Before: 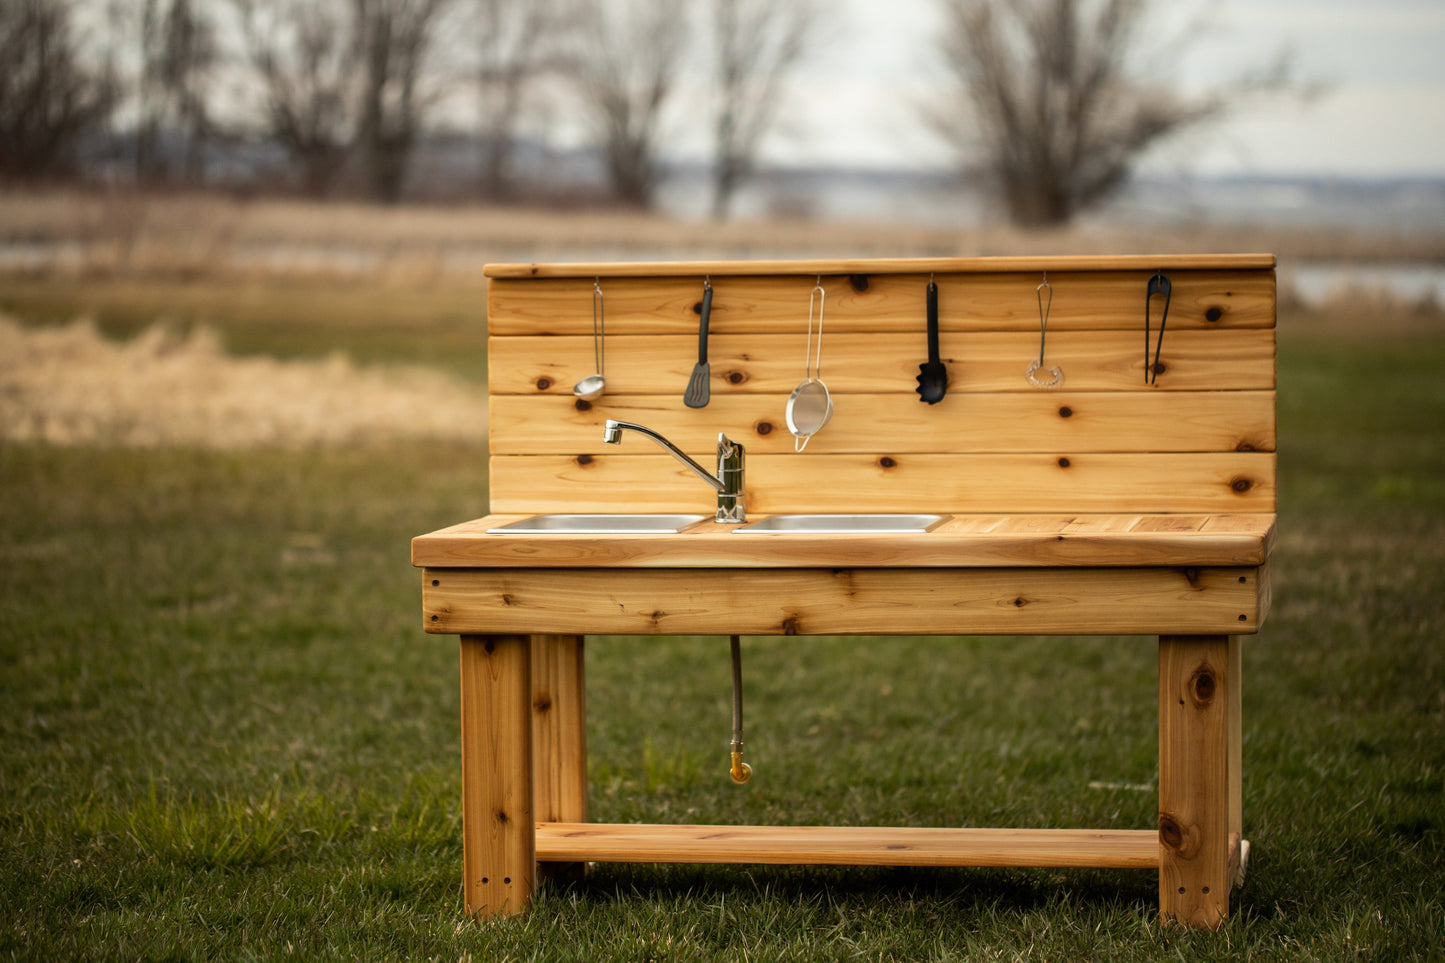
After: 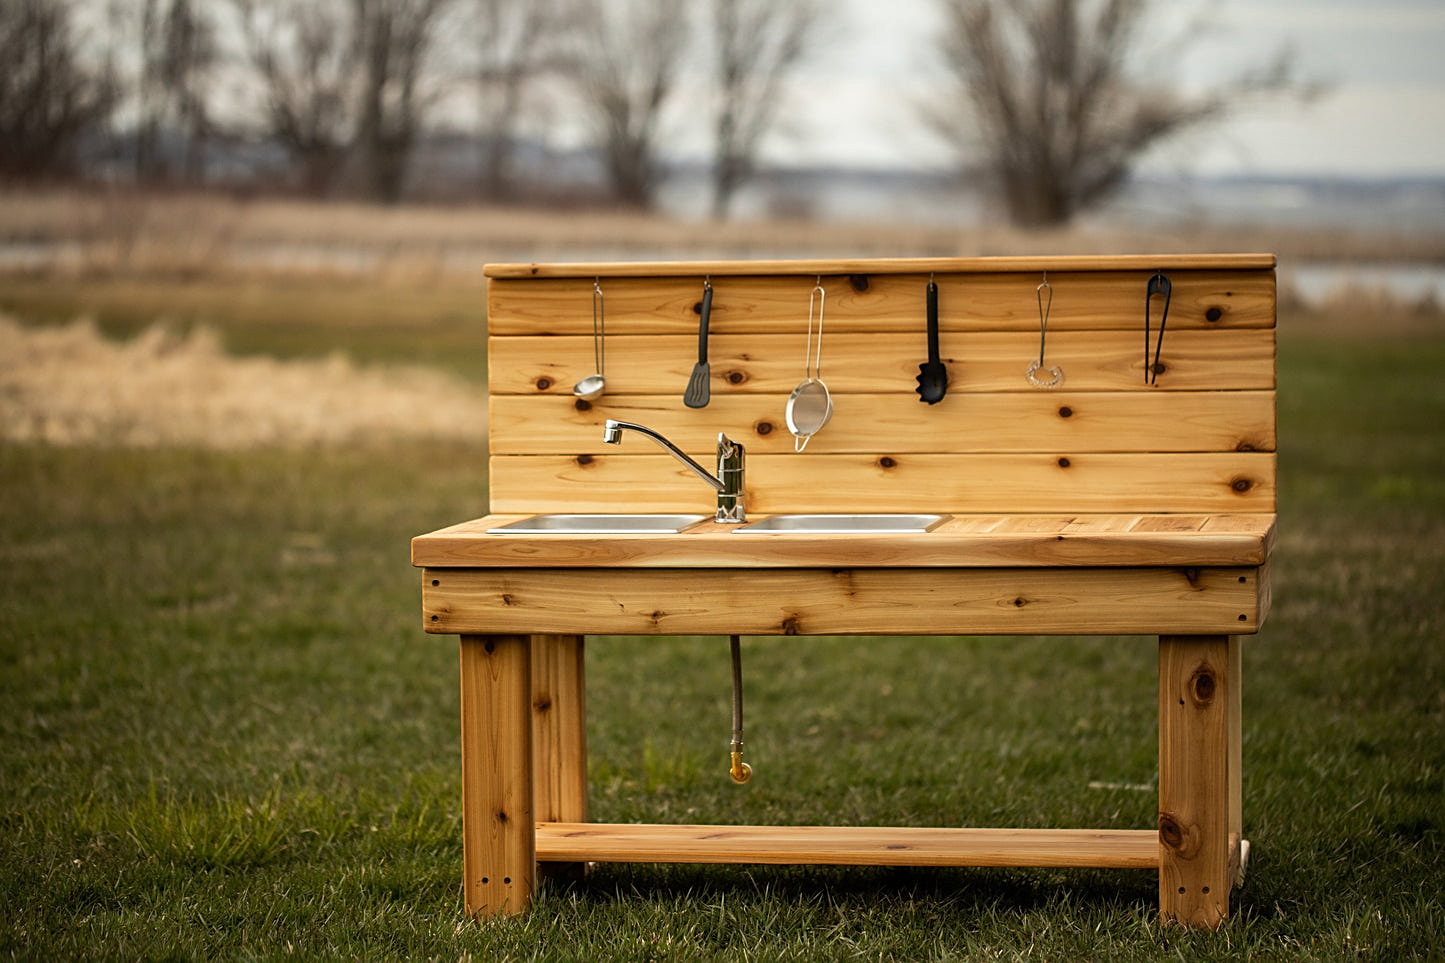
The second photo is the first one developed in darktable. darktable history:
shadows and highlights: shadows 4.87, soften with gaussian
sharpen: on, module defaults
